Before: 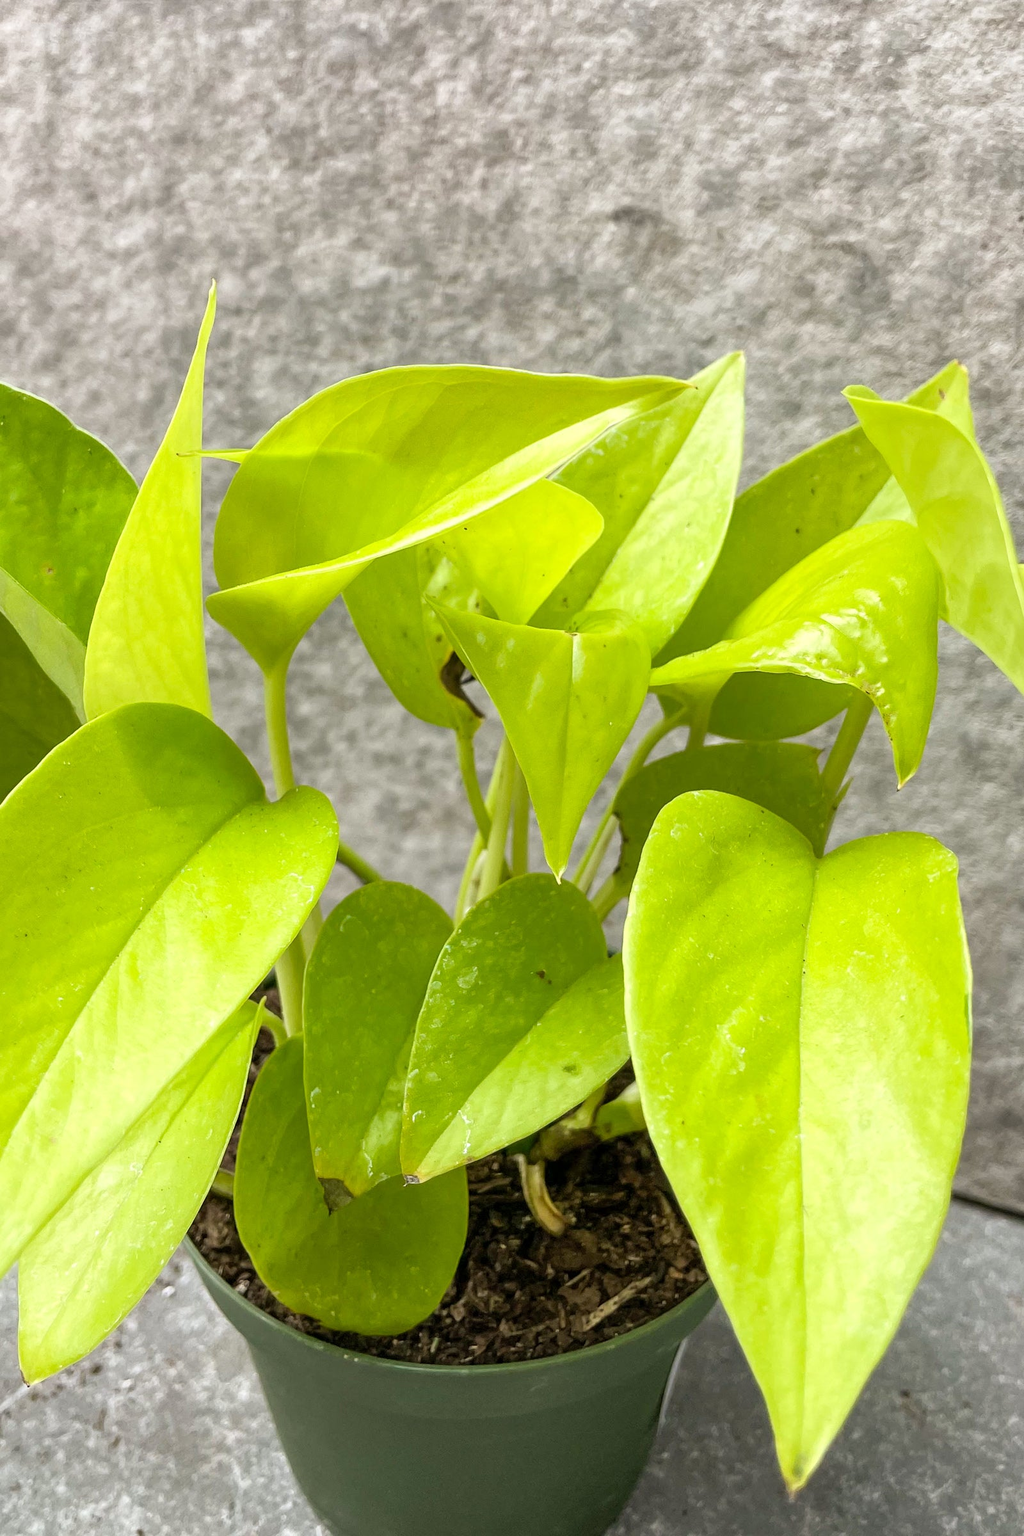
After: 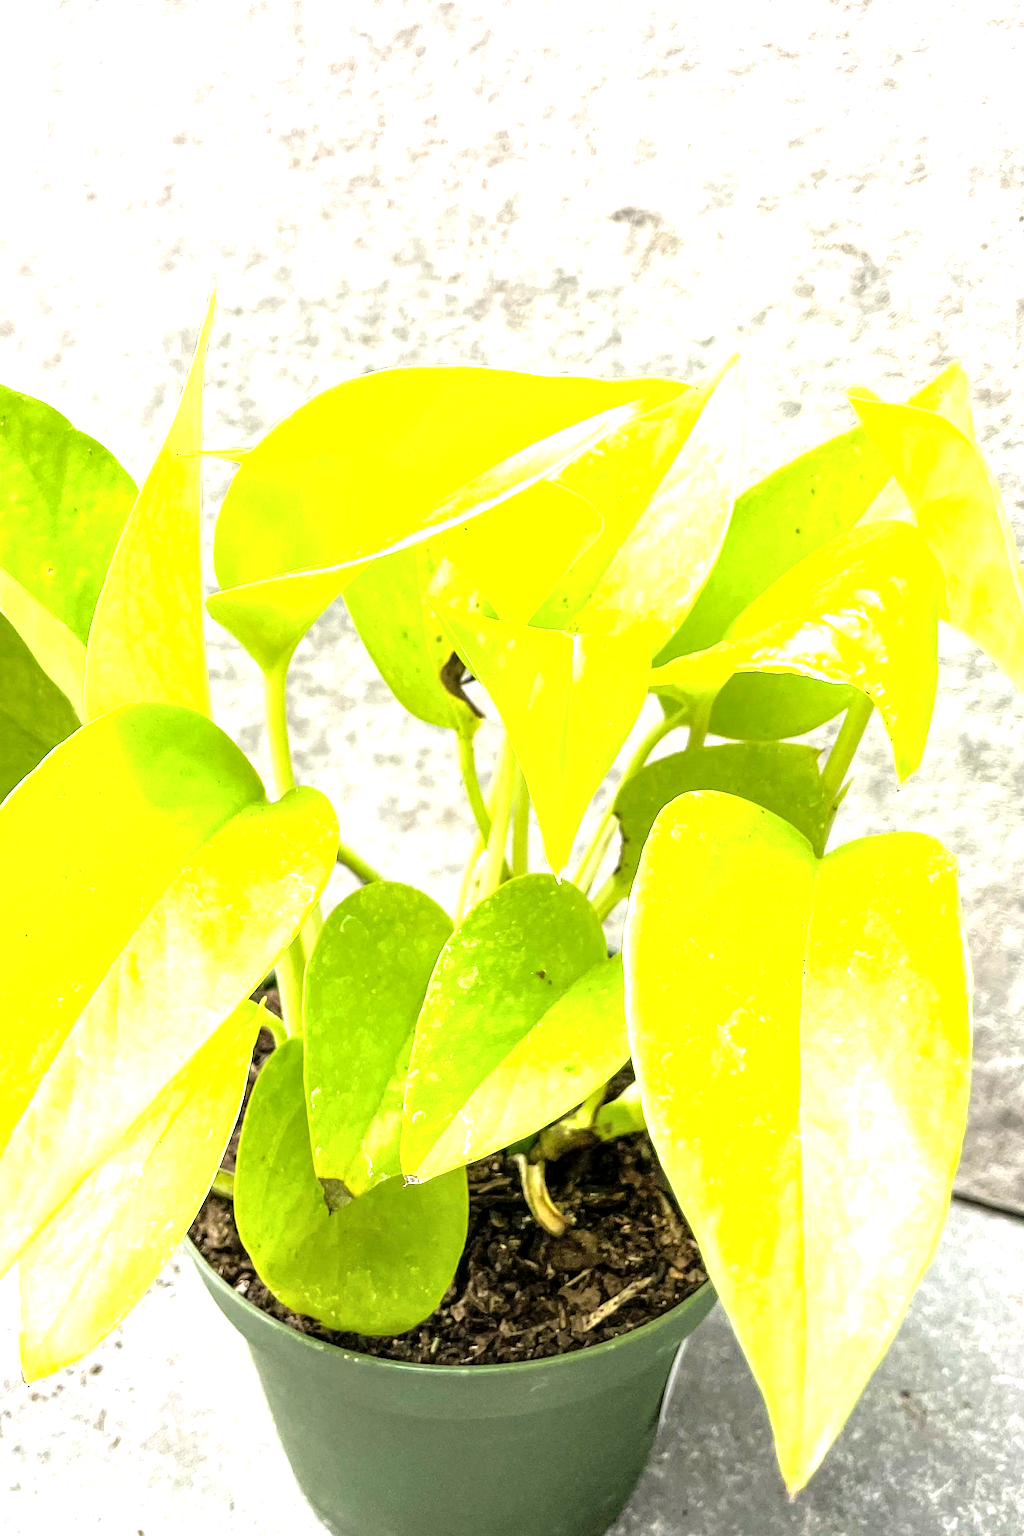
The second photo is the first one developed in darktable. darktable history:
tone equalizer: -8 EV -0.738 EV, -7 EV -0.724 EV, -6 EV -0.64 EV, -5 EV -0.422 EV, -3 EV 0.399 EV, -2 EV 0.6 EV, -1 EV 0.684 EV, +0 EV 0.729 EV
local contrast: highlights 102%, shadows 99%, detail 119%, midtone range 0.2
exposure: black level correction 0, exposure 0.832 EV, compensate highlight preservation false
